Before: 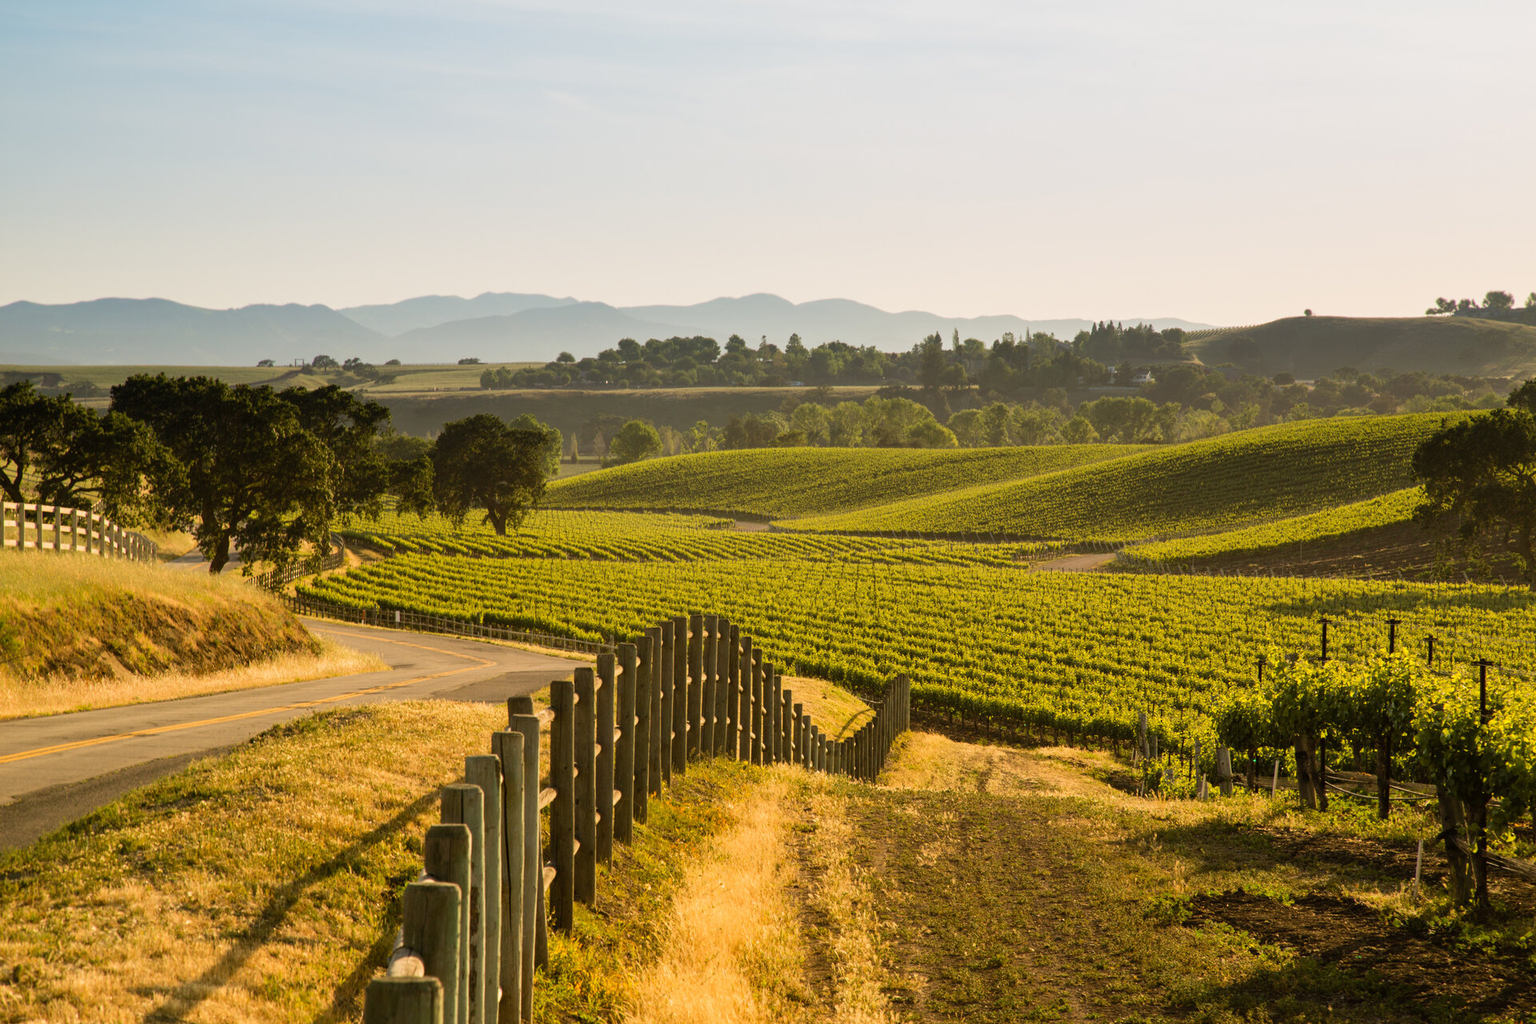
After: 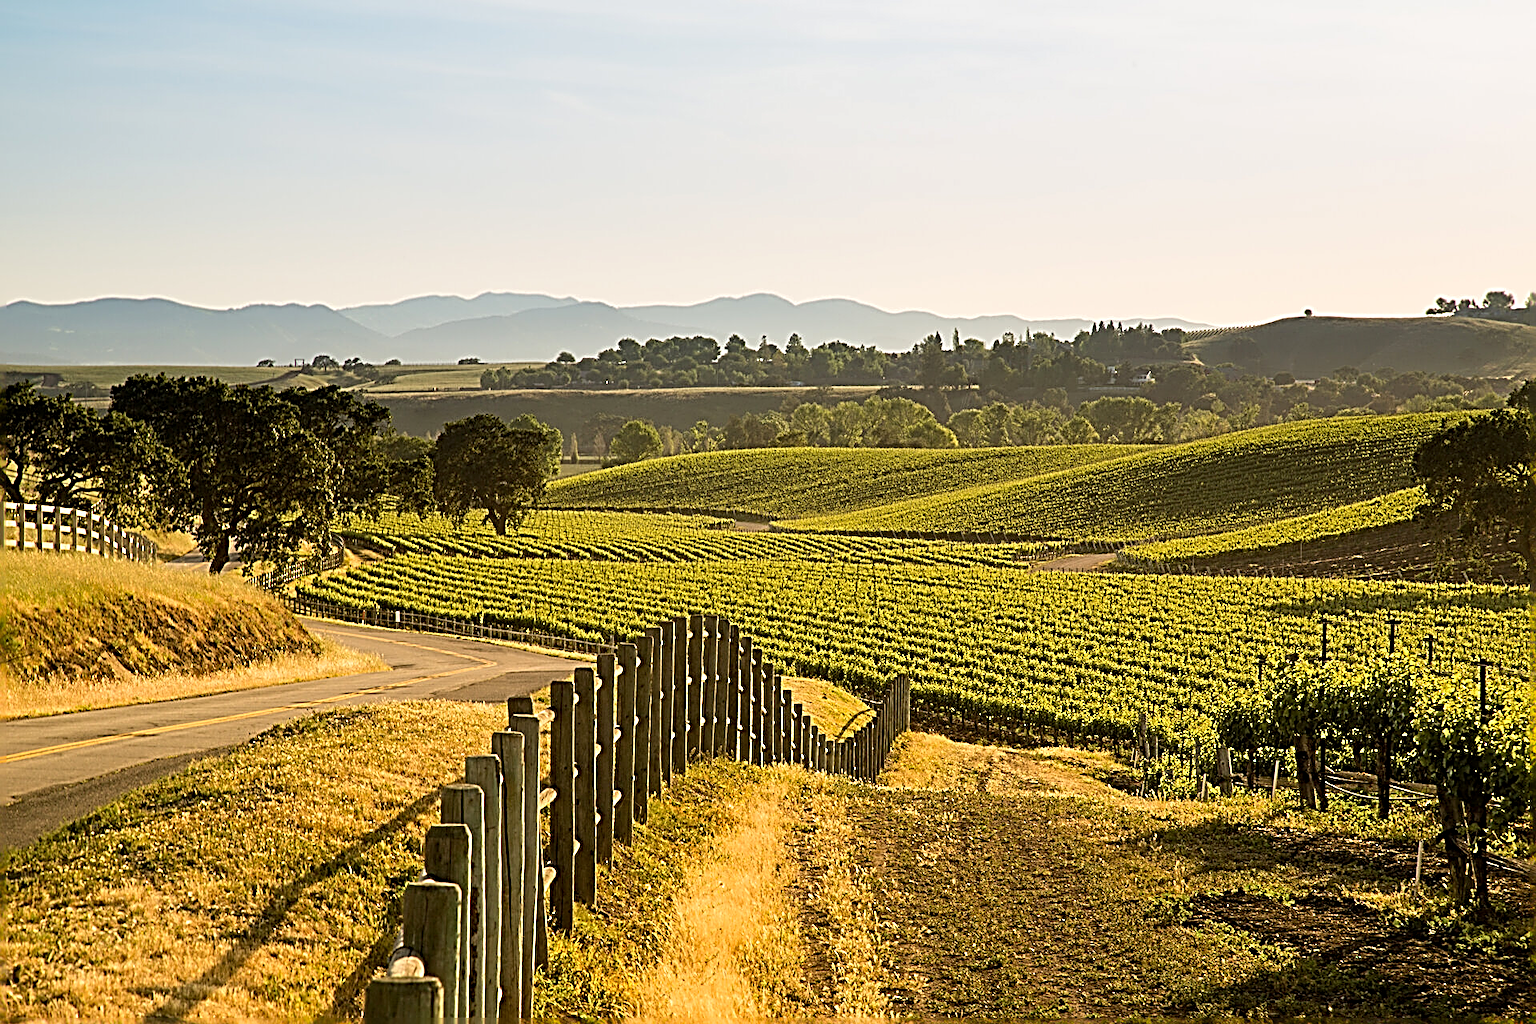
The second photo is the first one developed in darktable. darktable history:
sharpen: radius 3.158, amount 1.731
exposure: black level correction 0.002, exposure 0.15 EV, compensate highlight preservation false
